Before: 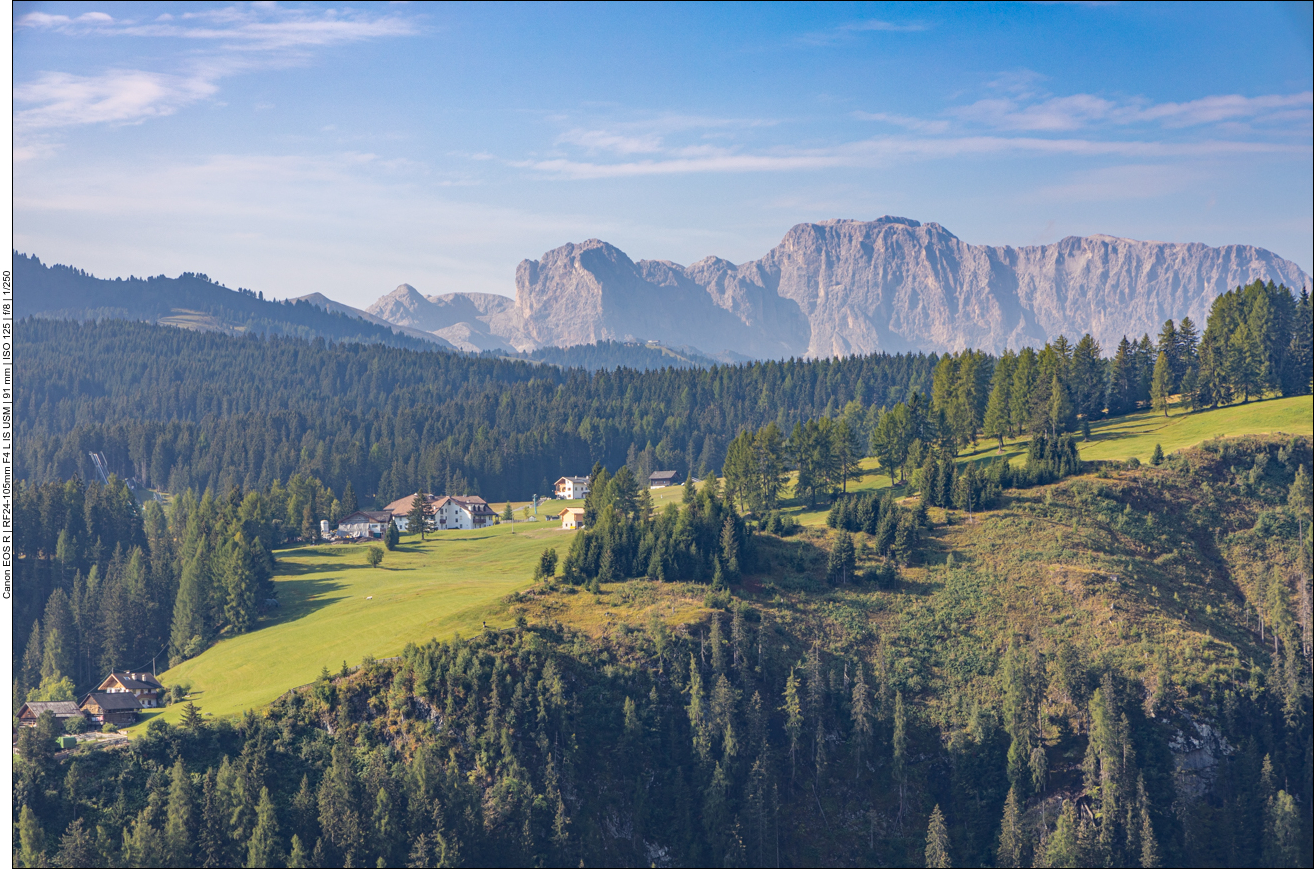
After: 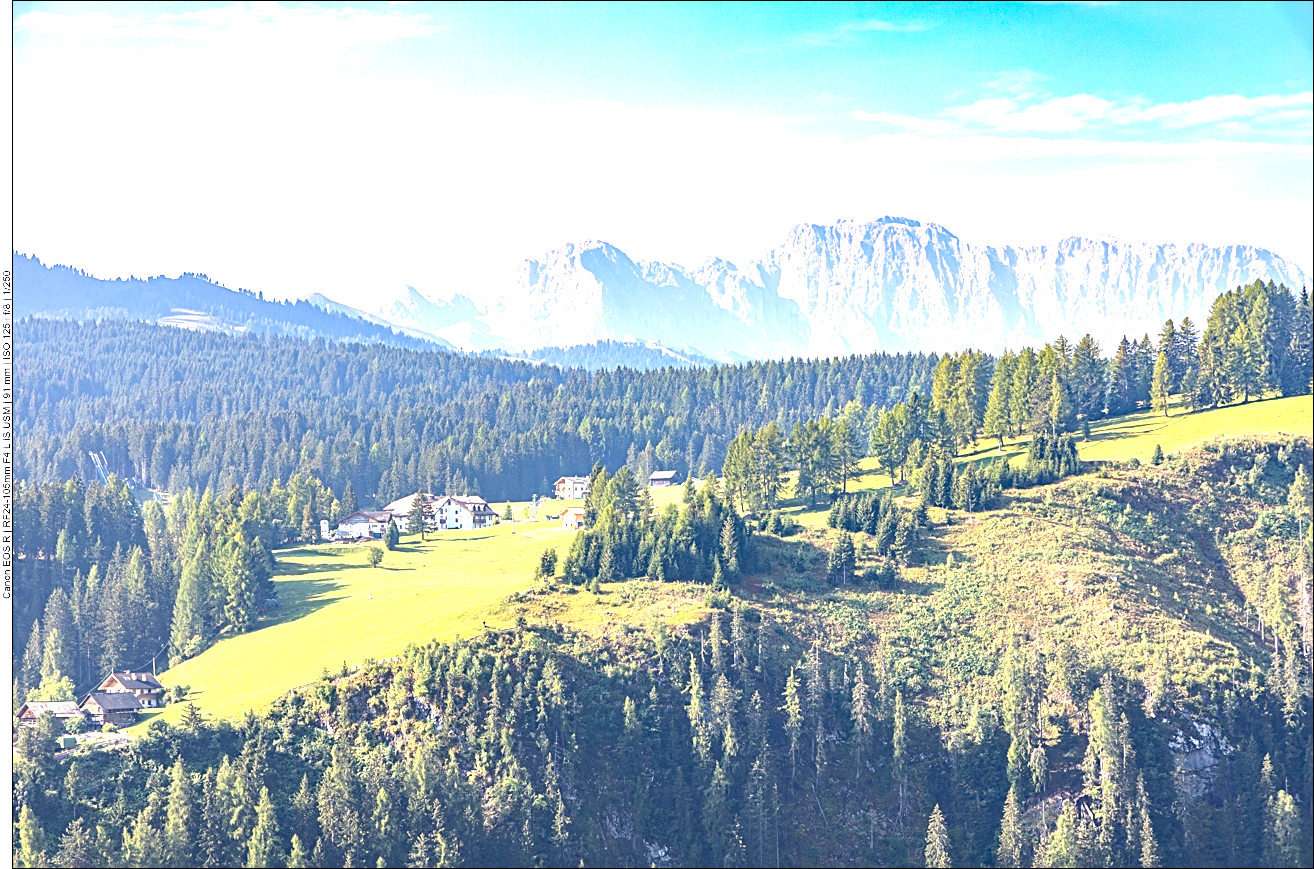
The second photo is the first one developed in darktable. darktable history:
exposure: black level correction 0, exposure 1.694 EV, compensate highlight preservation false
sharpen: on, module defaults
